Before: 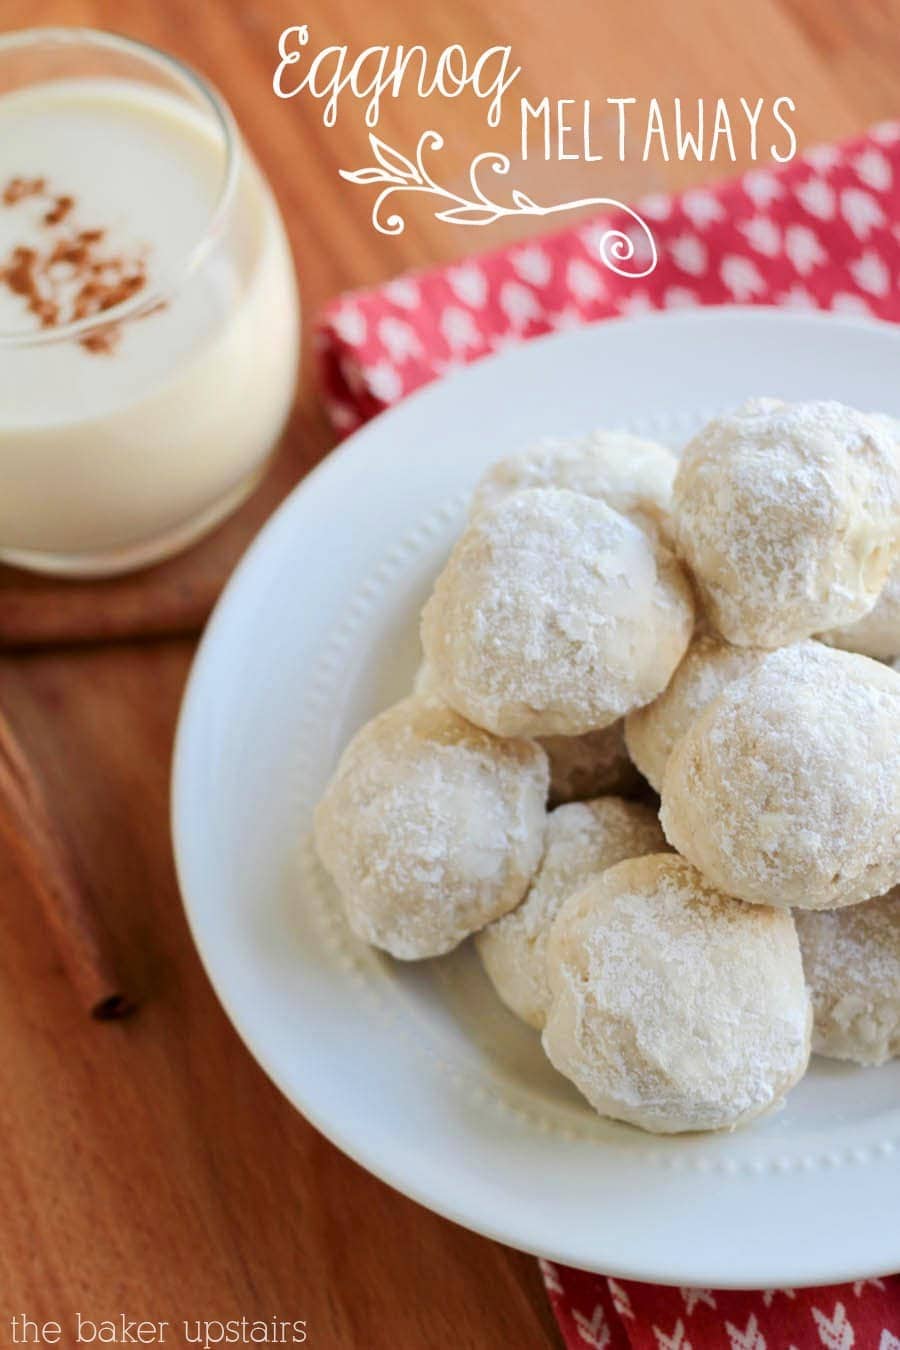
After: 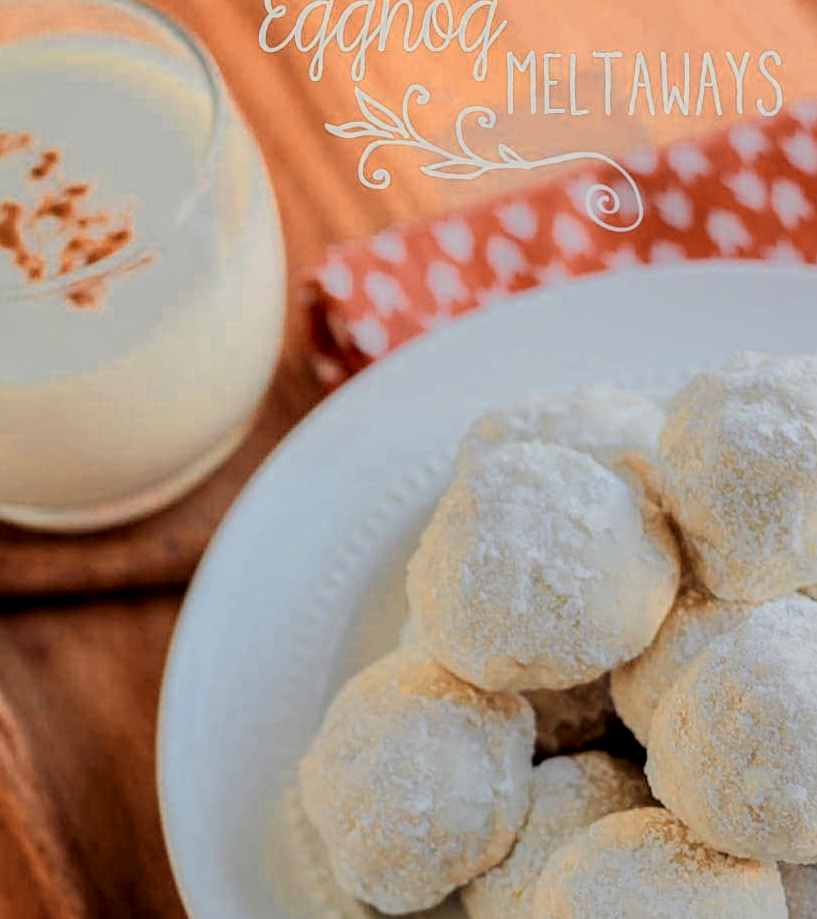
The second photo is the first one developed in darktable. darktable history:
color zones: curves: ch0 [(0.018, 0.548) (0.197, 0.654) (0.425, 0.447) (0.605, 0.658) (0.732, 0.579)]; ch1 [(0.105, 0.531) (0.224, 0.531) (0.386, 0.39) (0.618, 0.456) (0.732, 0.456) (0.956, 0.421)]; ch2 [(0.039, 0.583) (0.215, 0.465) (0.399, 0.544) (0.465, 0.548) (0.614, 0.447) (0.724, 0.43) (0.882, 0.623) (0.956, 0.632)], mix 25.29%
color correction: highlights b* -0.004, saturation 1.1
local contrast: detail 130%
crop: left 1.57%, top 3.444%, right 7.563%, bottom 28.445%
exposure: exposure -0.431 EV, compensate exposure bias true, compensate highlight preservation false
filmic rgb: black relative exposure -7.4 EV, white relative exposure 5.06 EV, hardness 3.22, color science v6 (2022)
